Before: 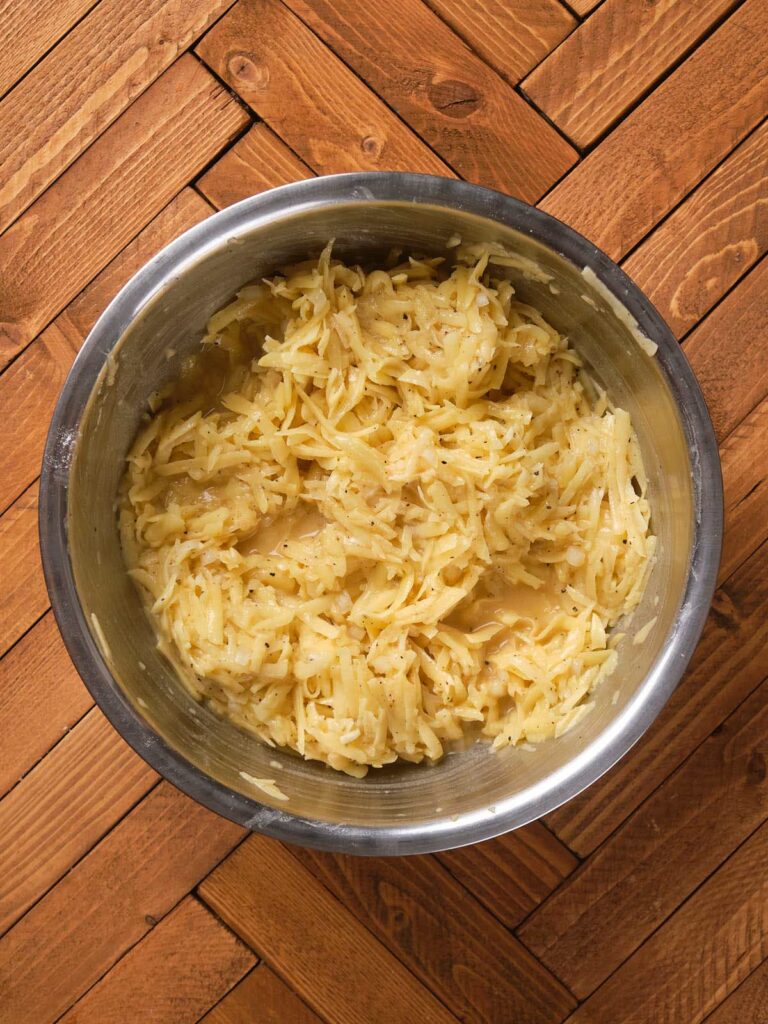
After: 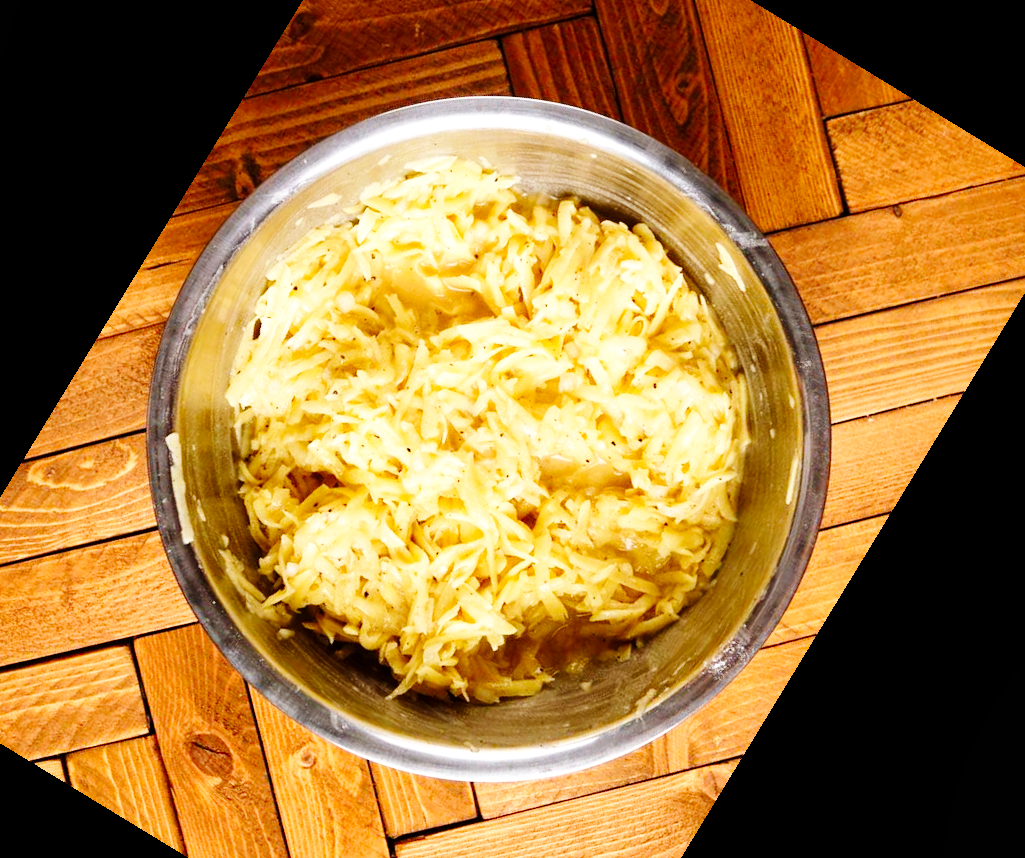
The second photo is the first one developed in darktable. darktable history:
crop and rotate: angle 148.68°, left 9.111%, top 15.603%, right 4.588%, bottom 17.041%
base curve: curves: ch0 [(0, 0) (0, 0) (0.002, 0.001) (0.008, 0.003) (0.019, 0.011) (0.037, 0.037) (0.064, 0.11) (0.102, 0.232) (0.152, 0.379) (0.216, 0.524) (0.296, 0.665) (0.394, 0.789) (0.512, 0.881) (0.651, 0.945) (0.813, 0.986) (1, 1)], preserve colors none
local contrast: highlights 100%, shadows 100%, detail 120%, midtone range 0.2
